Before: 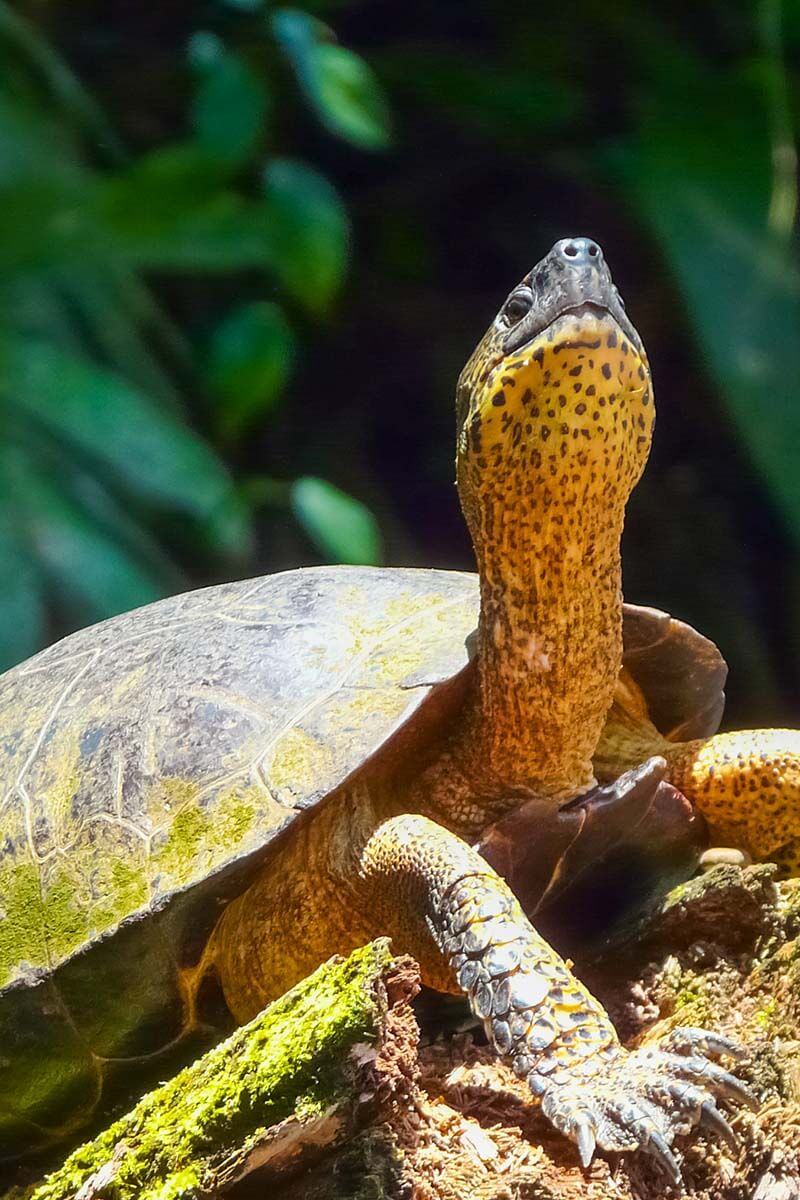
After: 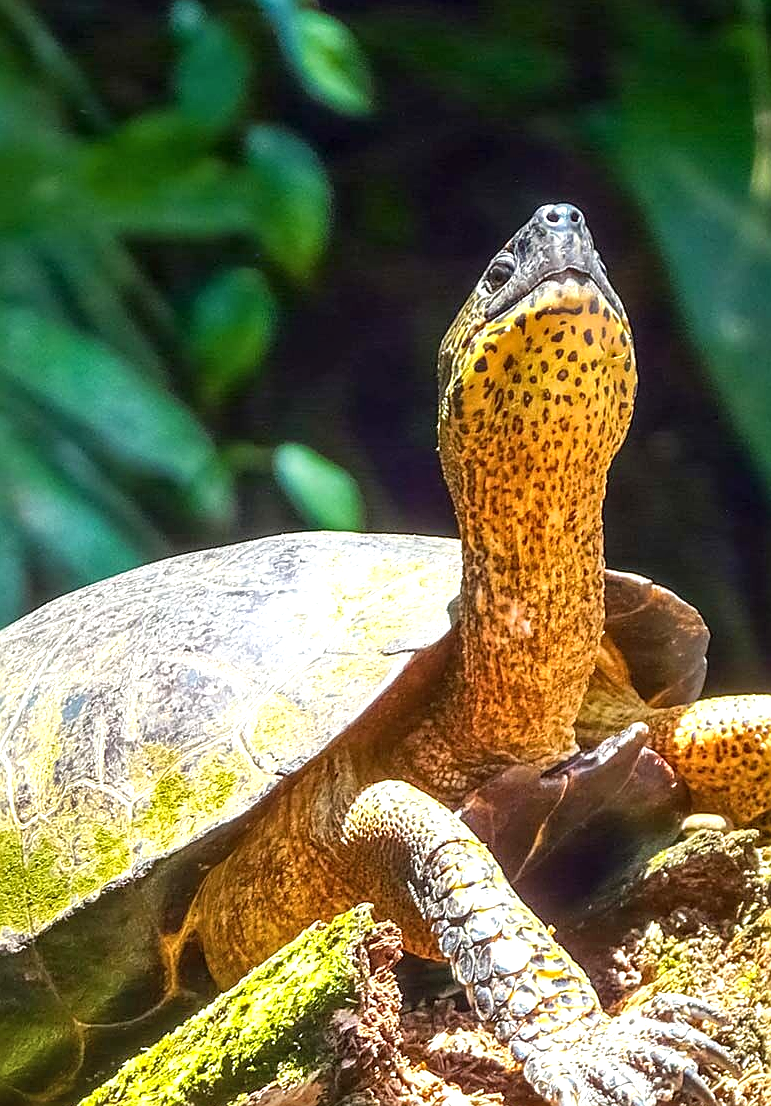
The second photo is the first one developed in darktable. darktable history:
exposure: exposure 0.657 EV, compensate highlight preservation false
crop: left 2.339%, top 2.895%, right 1.218%, bottom 4.909%
local contrast: on, module defaults
sharpen: on, module defaults
